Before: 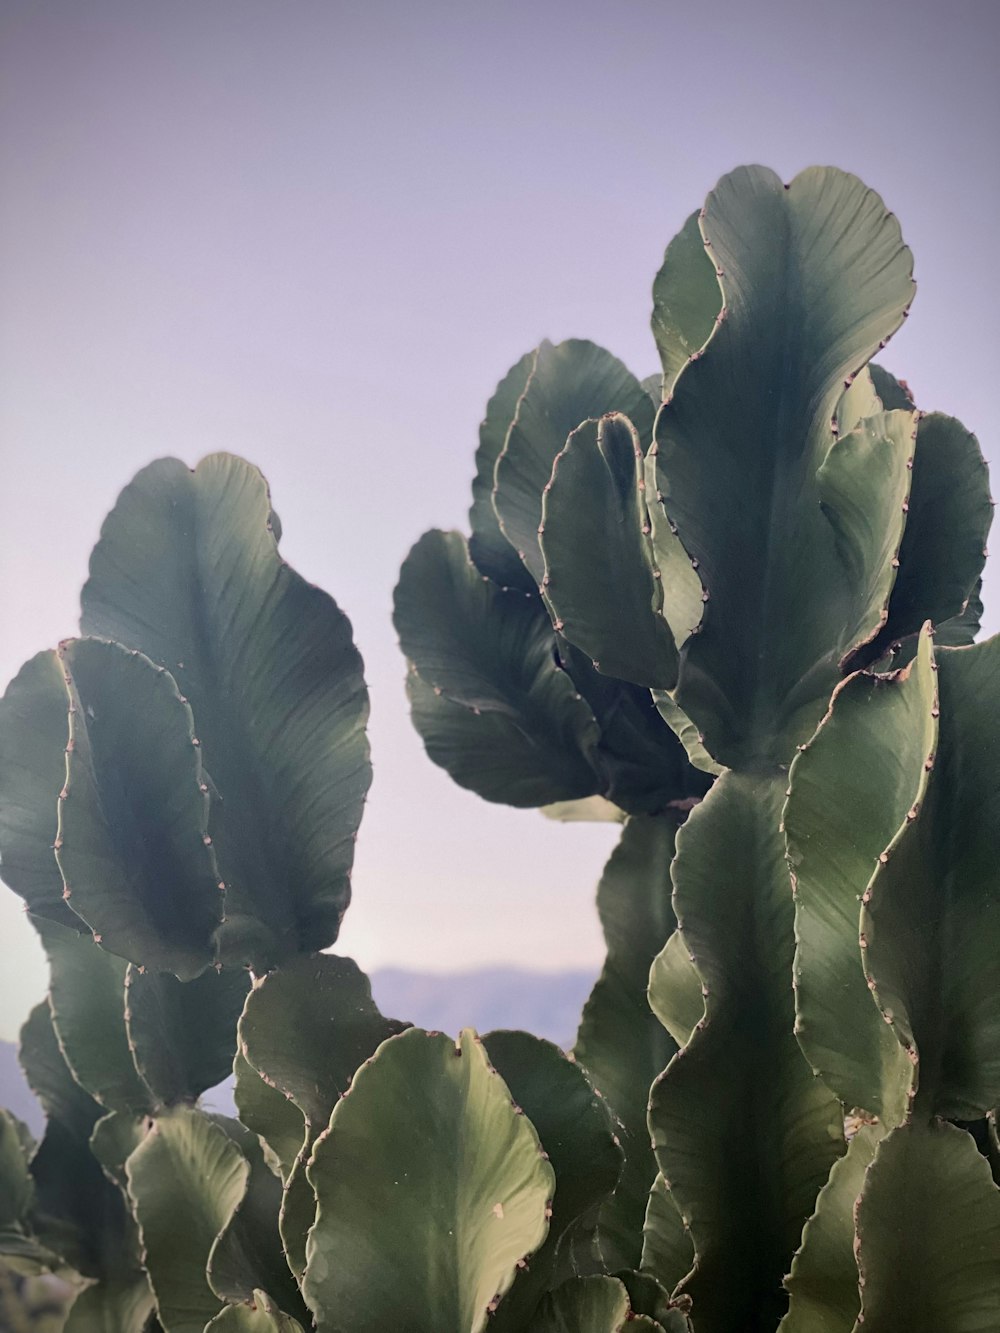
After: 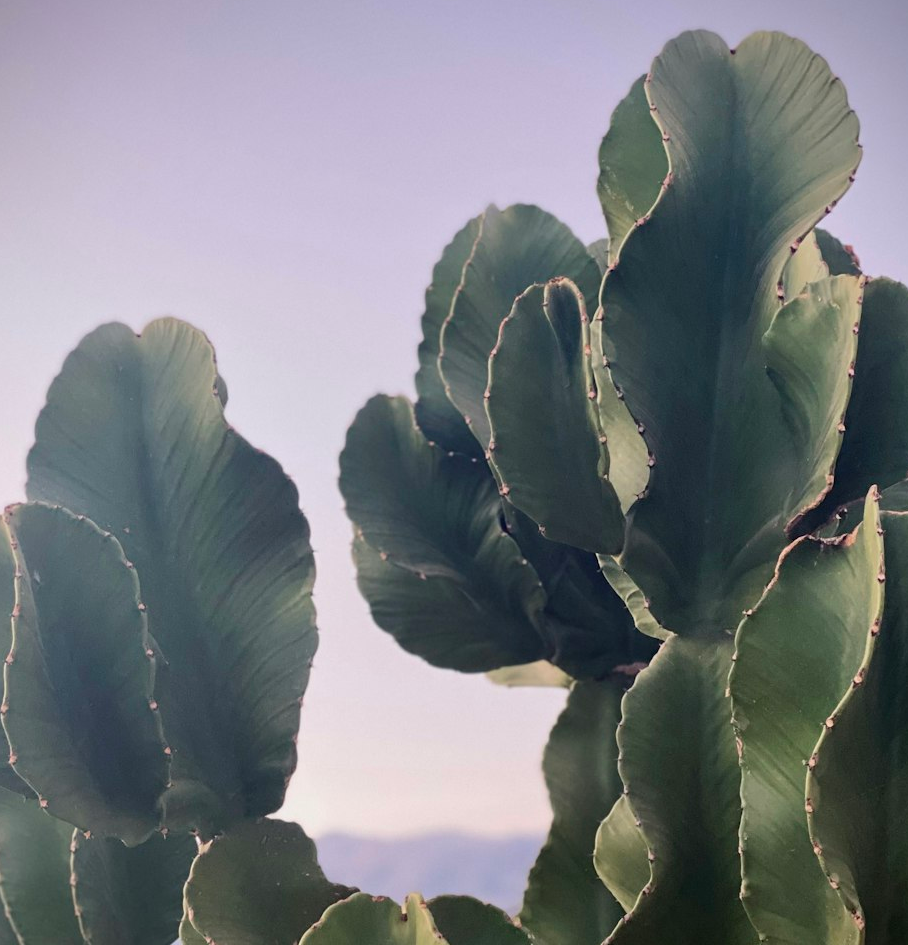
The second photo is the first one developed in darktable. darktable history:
crop: left 5.453%, top 10.149%, right 3.657%, bottom 18.955%
